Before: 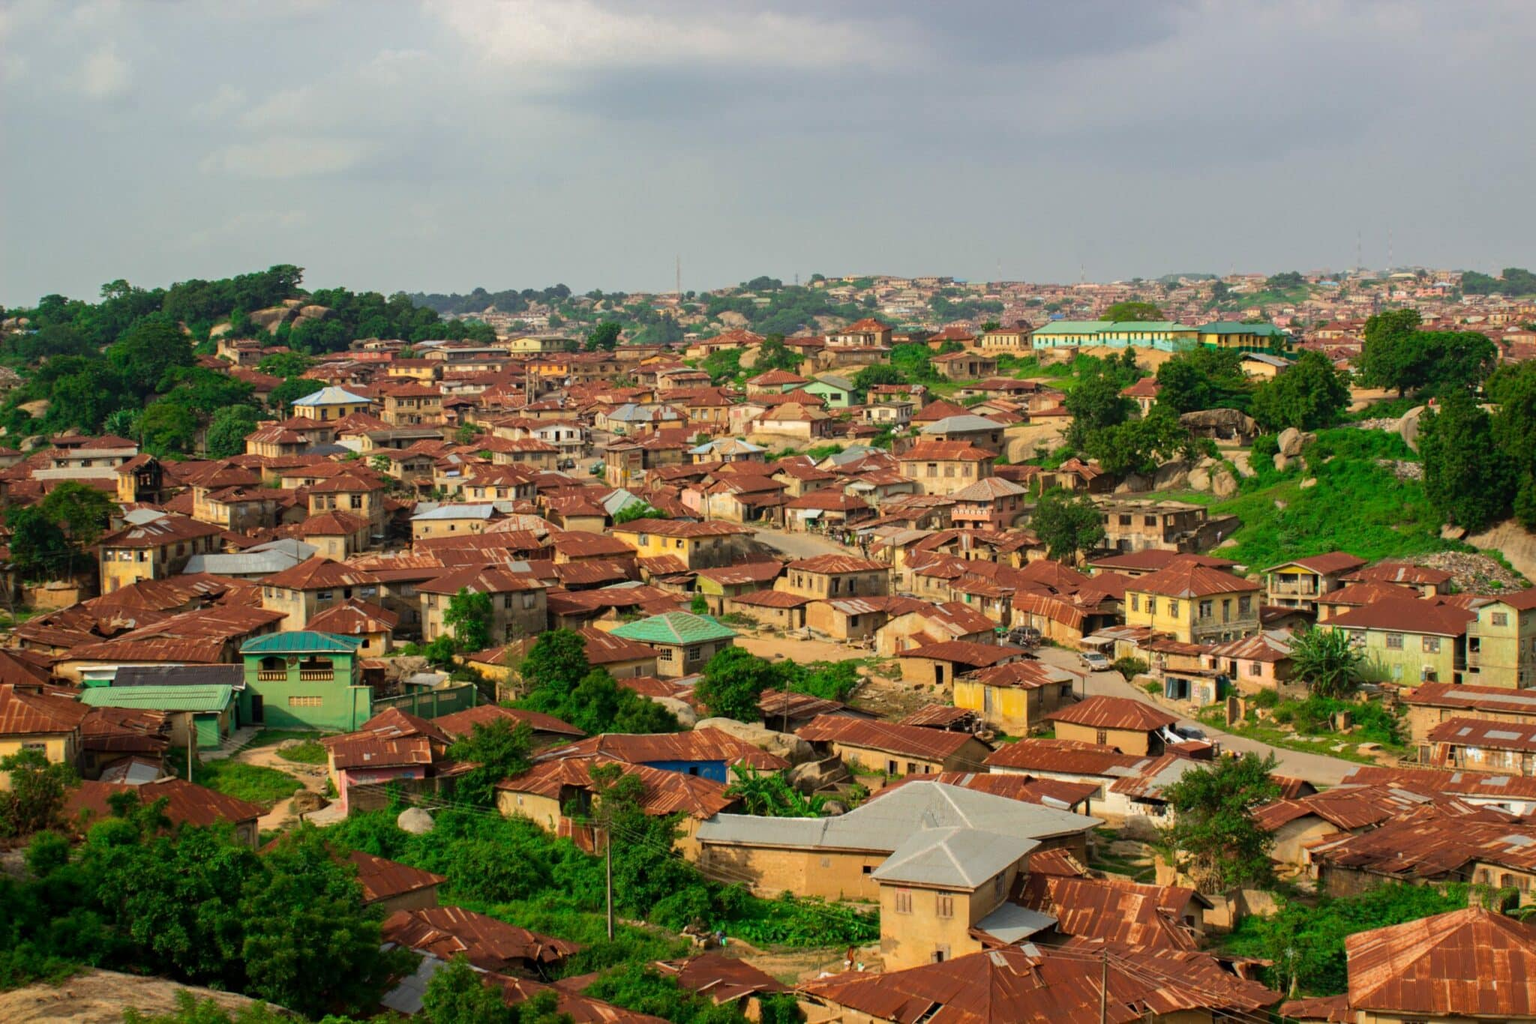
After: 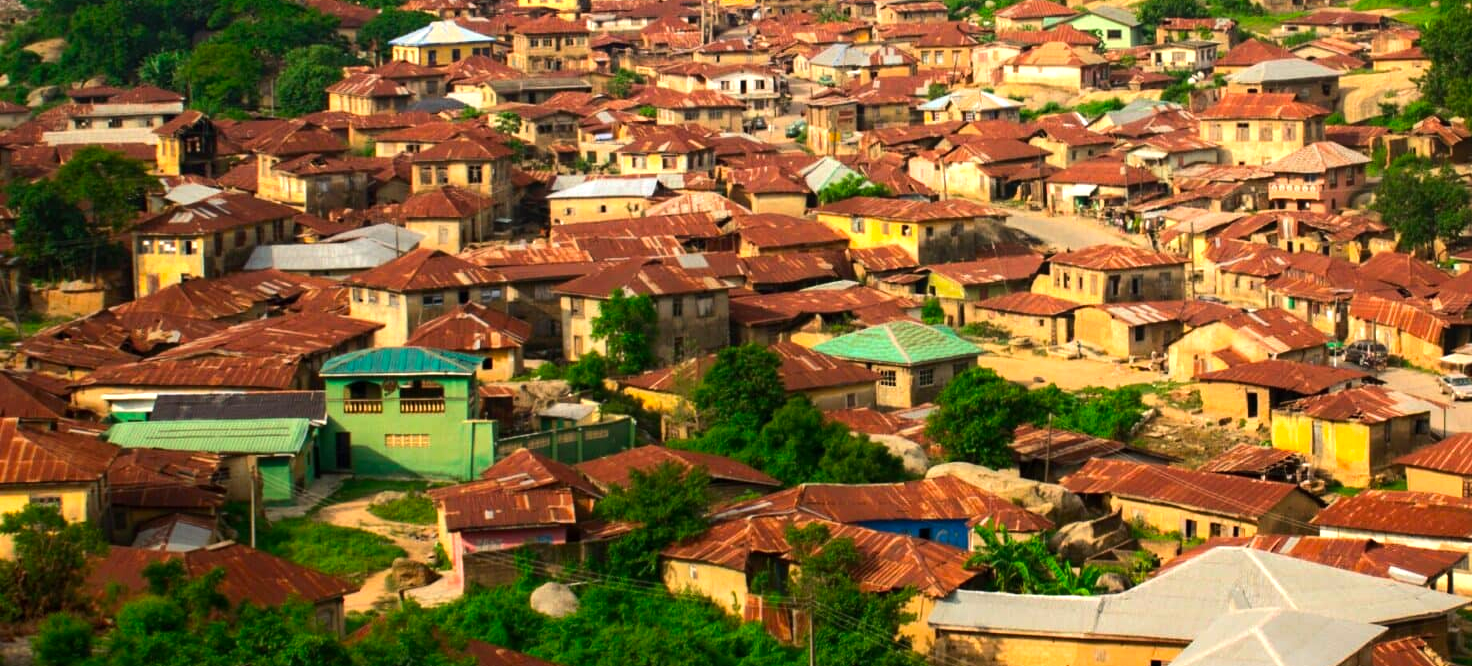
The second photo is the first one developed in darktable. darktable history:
crop: top 36.28%, right 28.104%, bottom 14.8%
color correction: highlights a* 3.46, highlights b* 1.98, saturation 1.19
tone equalizer: -8 EV 0.001 EV, -7 EV -0.001 EV, -6 EV 0.005 EV, -5 EV -0.056 EV, -4 EV -0.131 EV, -3 EV -0.141 EV, -2 EV 0.264 EV, -1 EV 0.709 EV, +0 EV 0.497 EV
